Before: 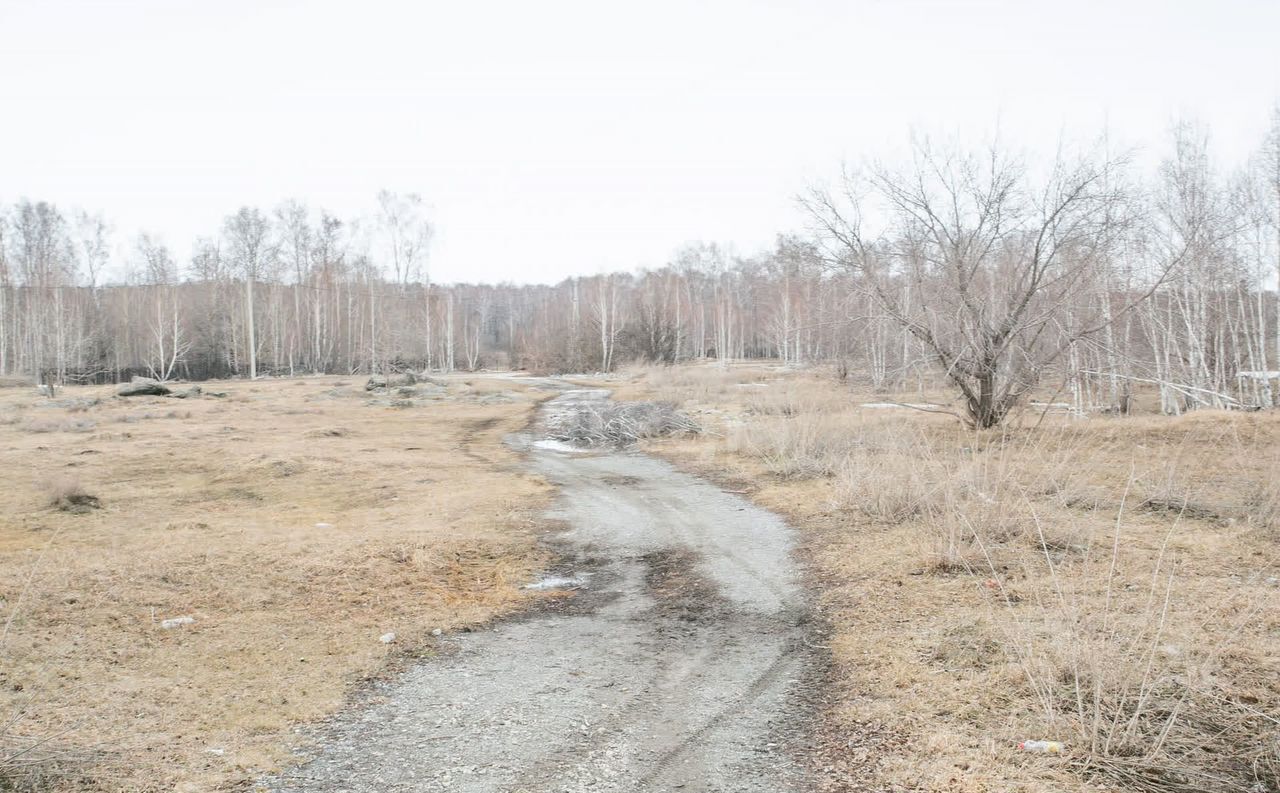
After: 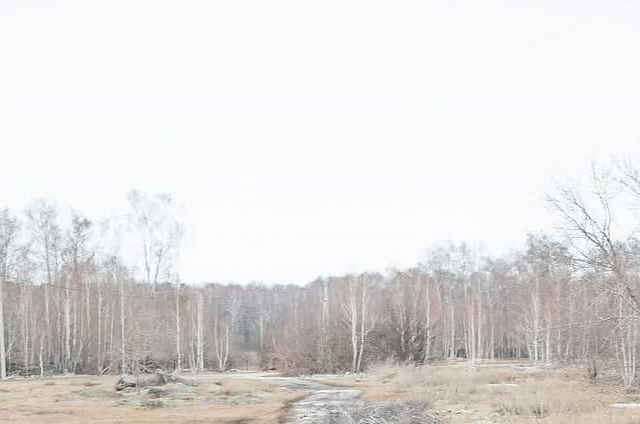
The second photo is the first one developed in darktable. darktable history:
crop: left 19.556%, right 30.401%, bottom 46.458%
sharpen: radius 1, threshold 1
